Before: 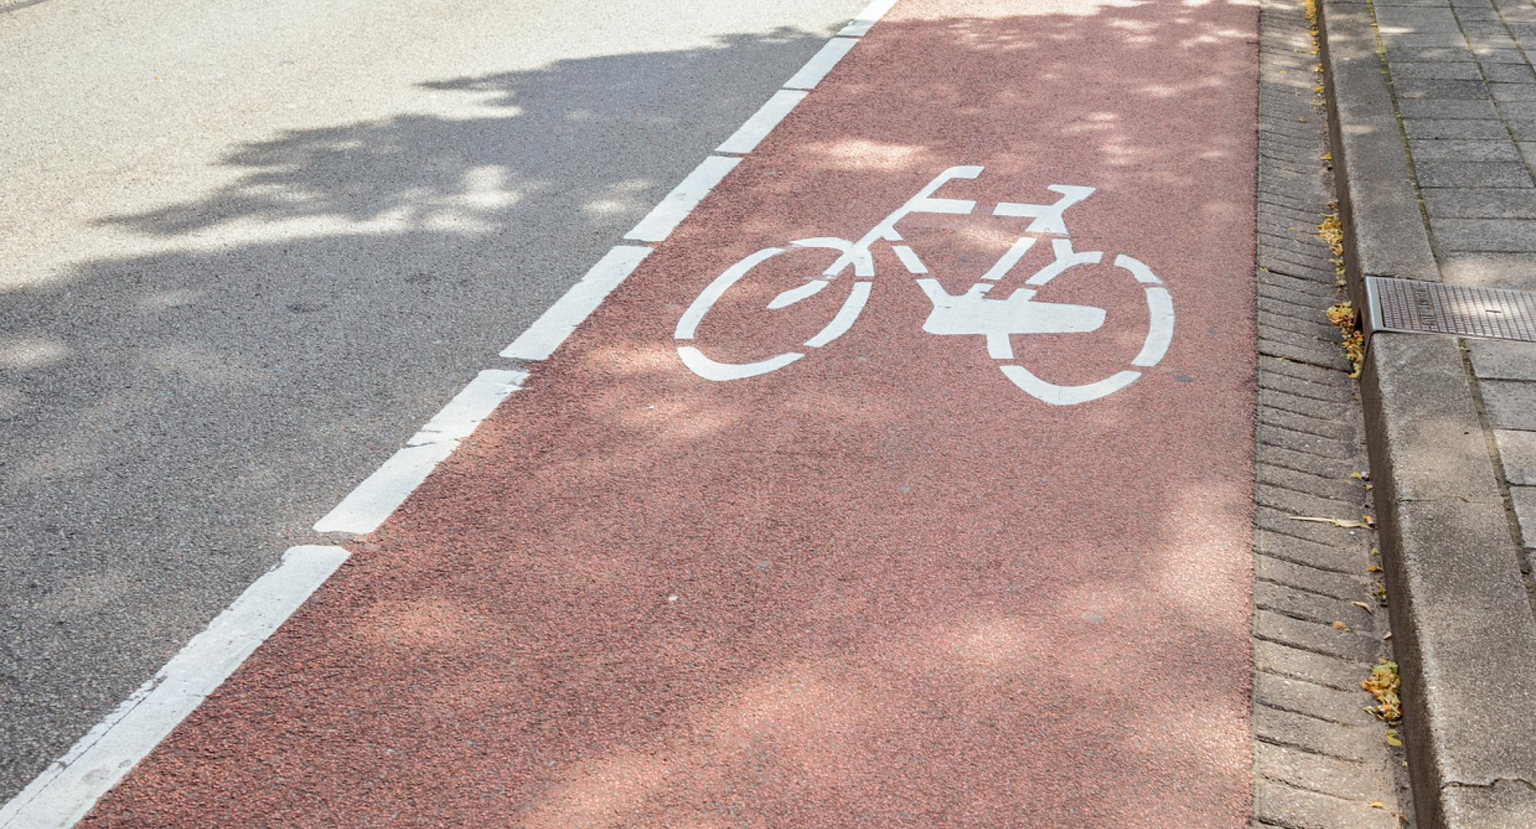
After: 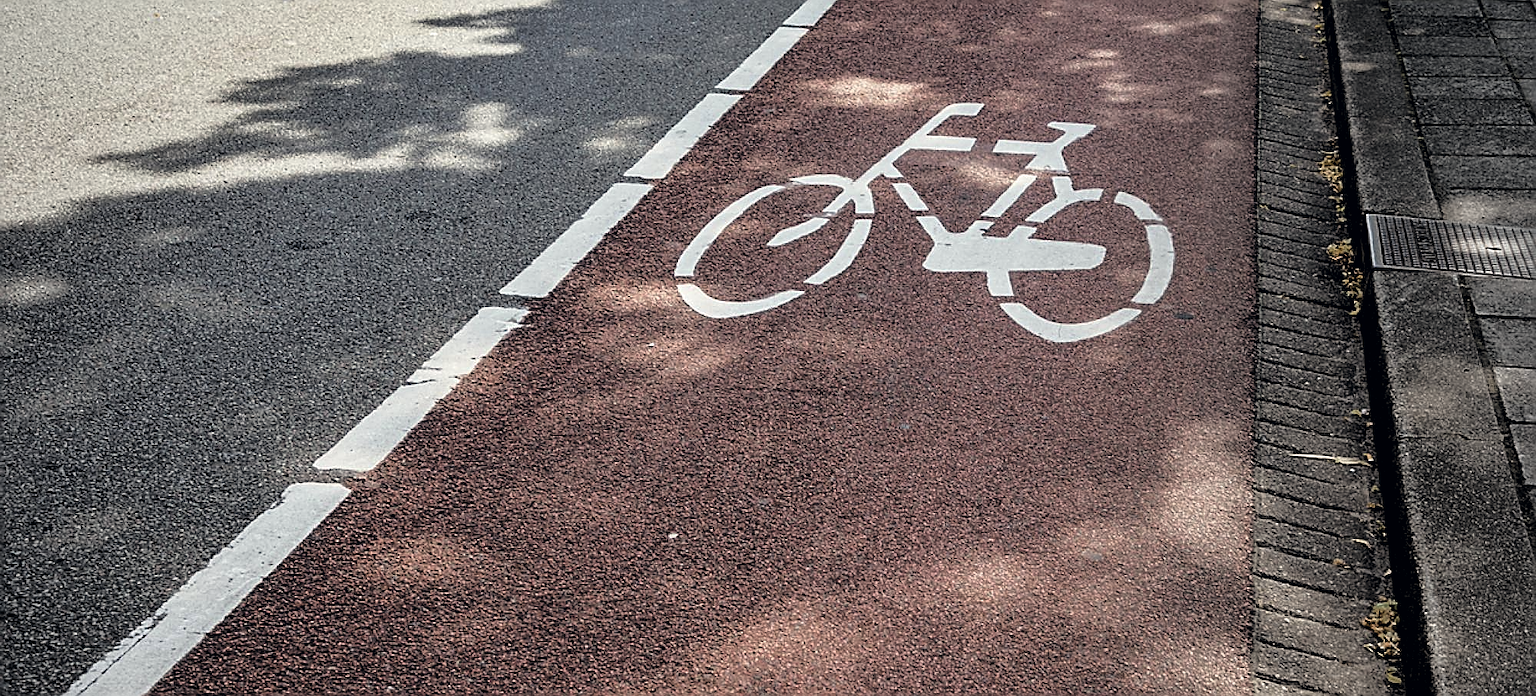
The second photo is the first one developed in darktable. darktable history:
crop: top 7.609%, bottom 8.322%
vignetting: fall-off start 72.01%, fall-off radius 107.7%, brightness -0.291, center (-0.119, -0.007), width/height ratio 0.73
color correction: highlights a* 0.35, highlights b* 2.66, shadows a* -0.784, shadows b* -4.37
color balance rgb: power › hue 74.98°, perceptual saturation grading › global saturation 20.786%, perceptual saturation grading › highlights -19.818%, perceptual saturation grading › shadows 29.477%
sharpen: amount 0.994
levels: mode automatic, black 3.79%, levels [0, 0.281, 0.562]
